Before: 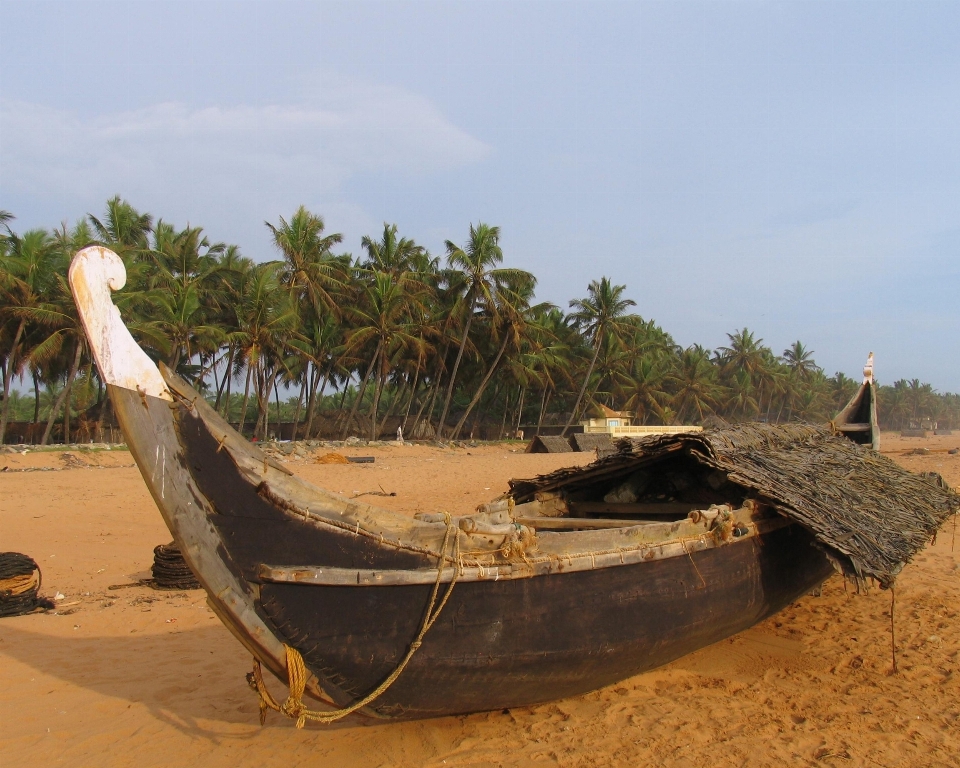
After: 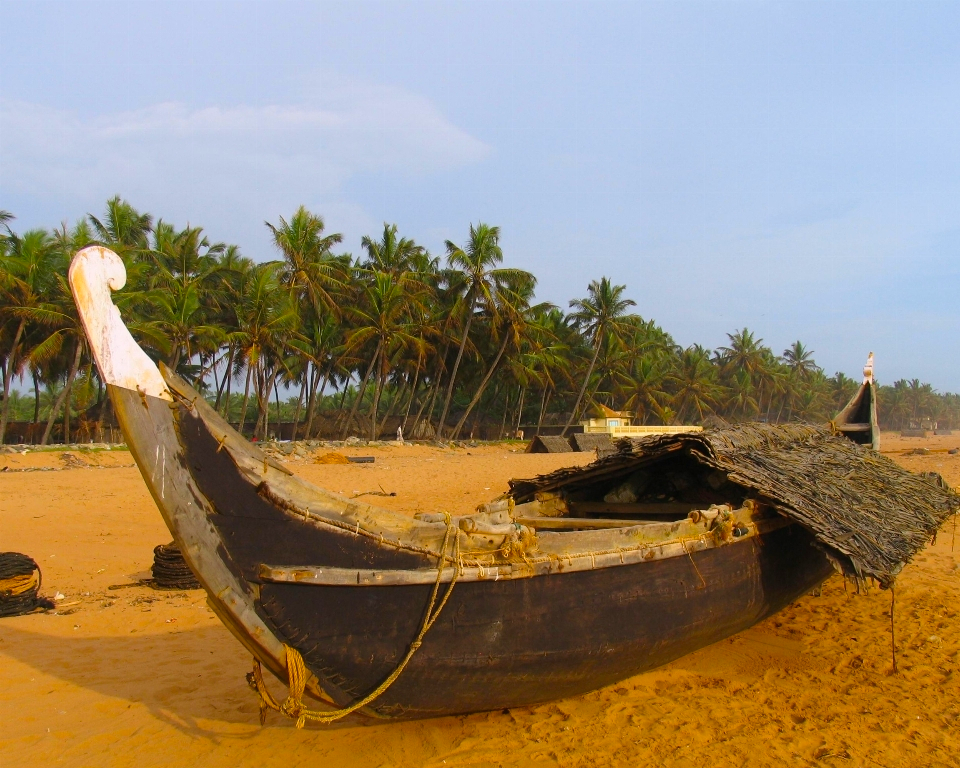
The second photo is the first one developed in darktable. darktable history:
color balance rgb: perceptual saturation grading › global saturation 25%, global vibrance 20%
contrast brightness saturation: contrast 0.1, brightness 0.02, saturation 0.02
